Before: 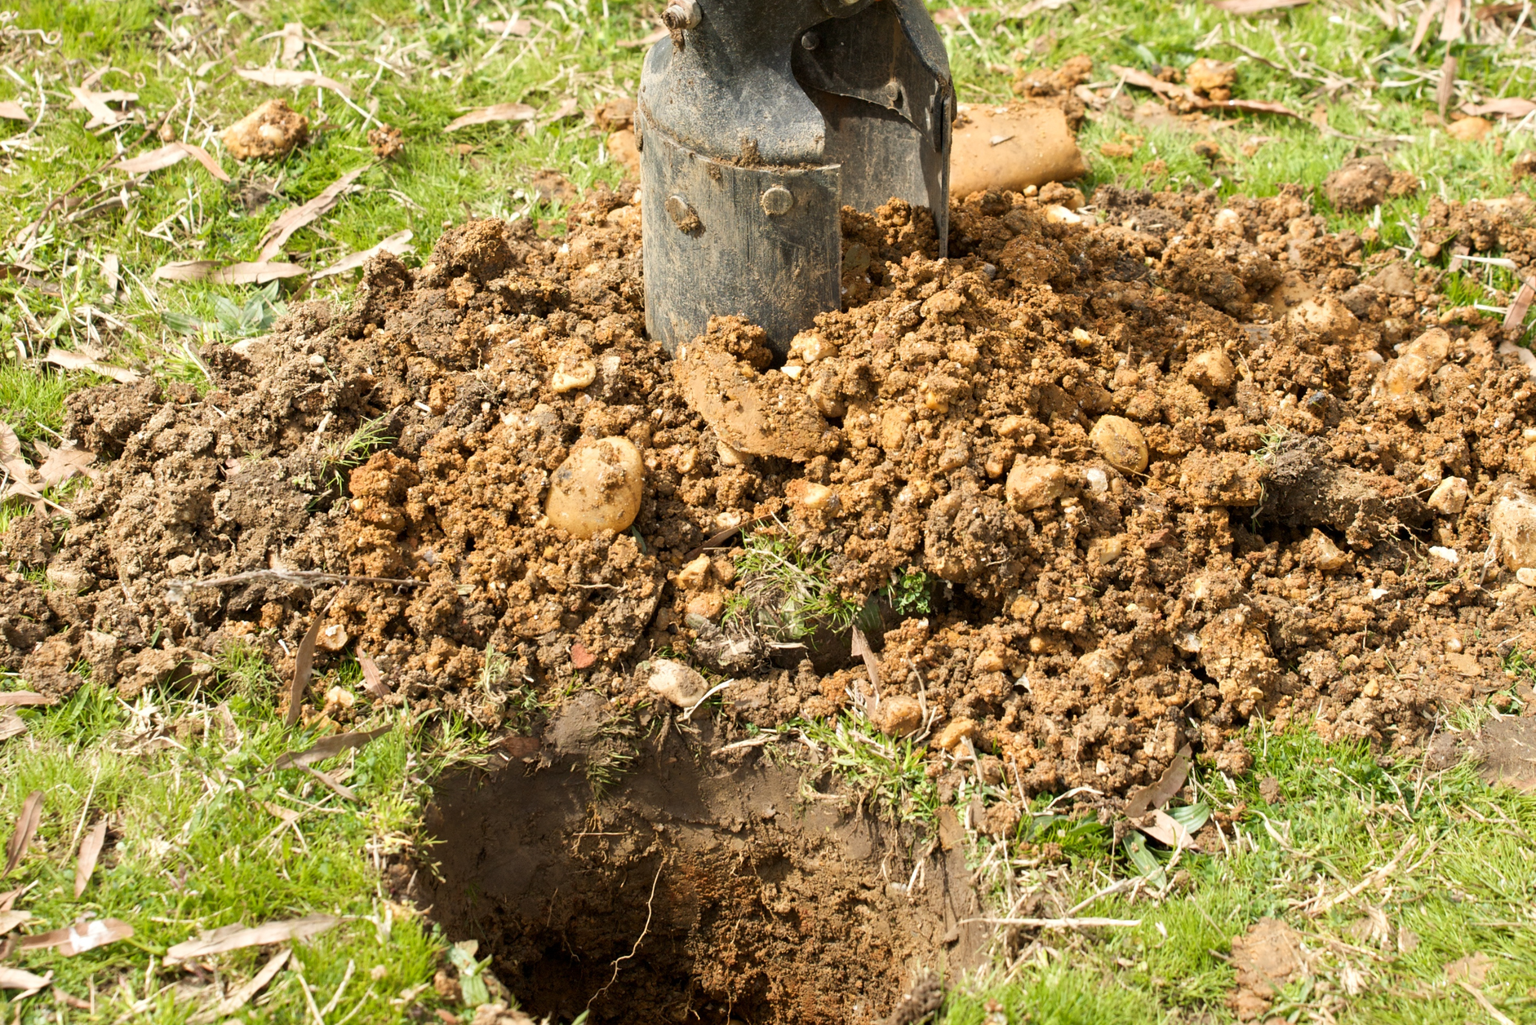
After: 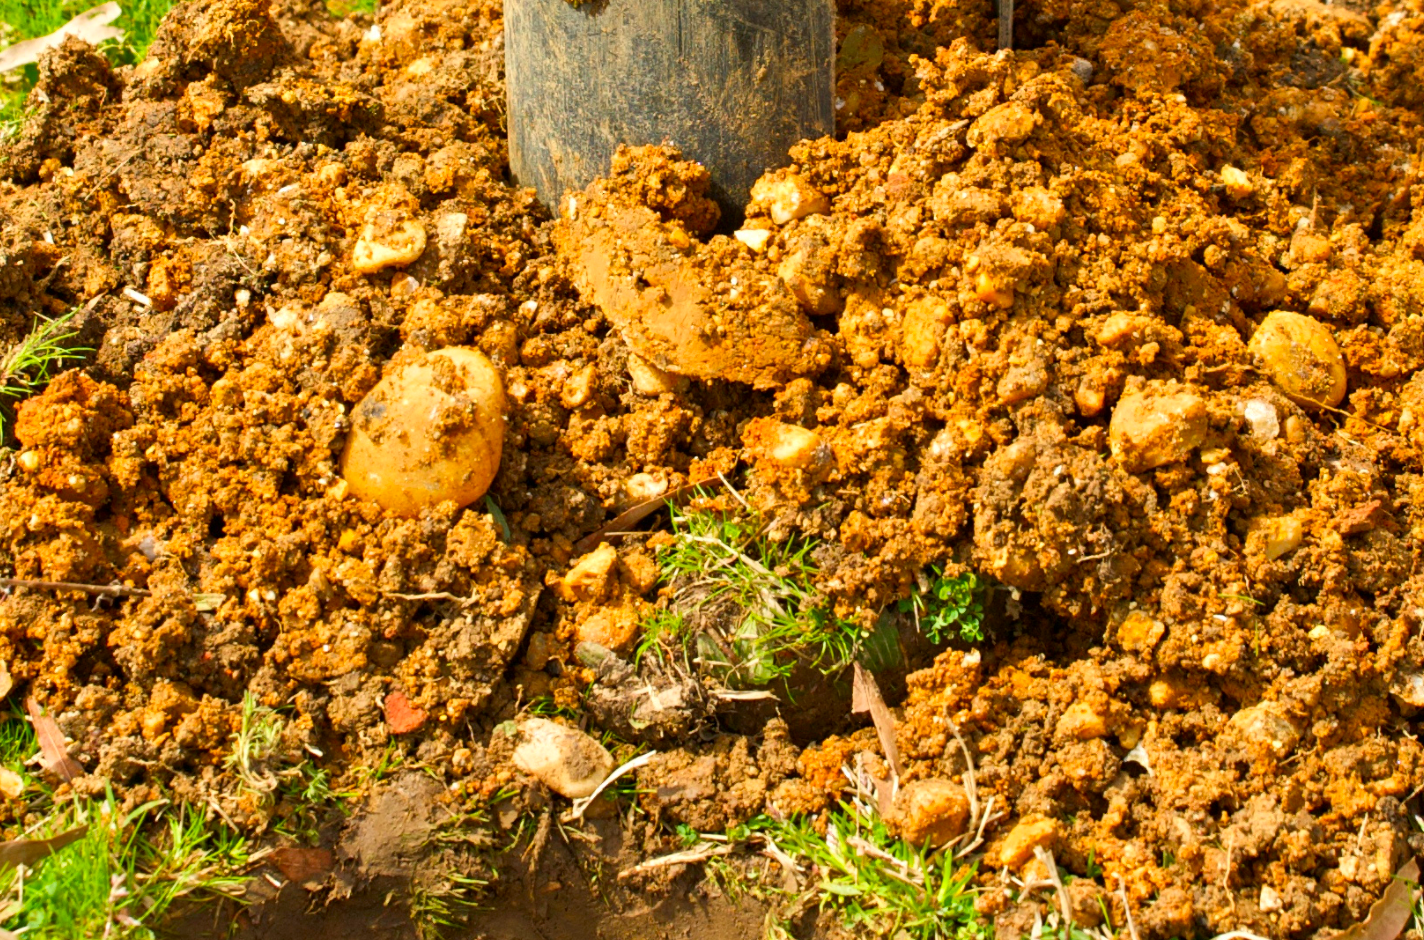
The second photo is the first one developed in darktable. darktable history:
color correction: highlights b* -0.033, saturation 1.8
crop and rotate: left 22.162%, top 22.343%, right 22.187%, bottom 22.623%
shadows and highlights: shadows 52.54, soften with gaussian
